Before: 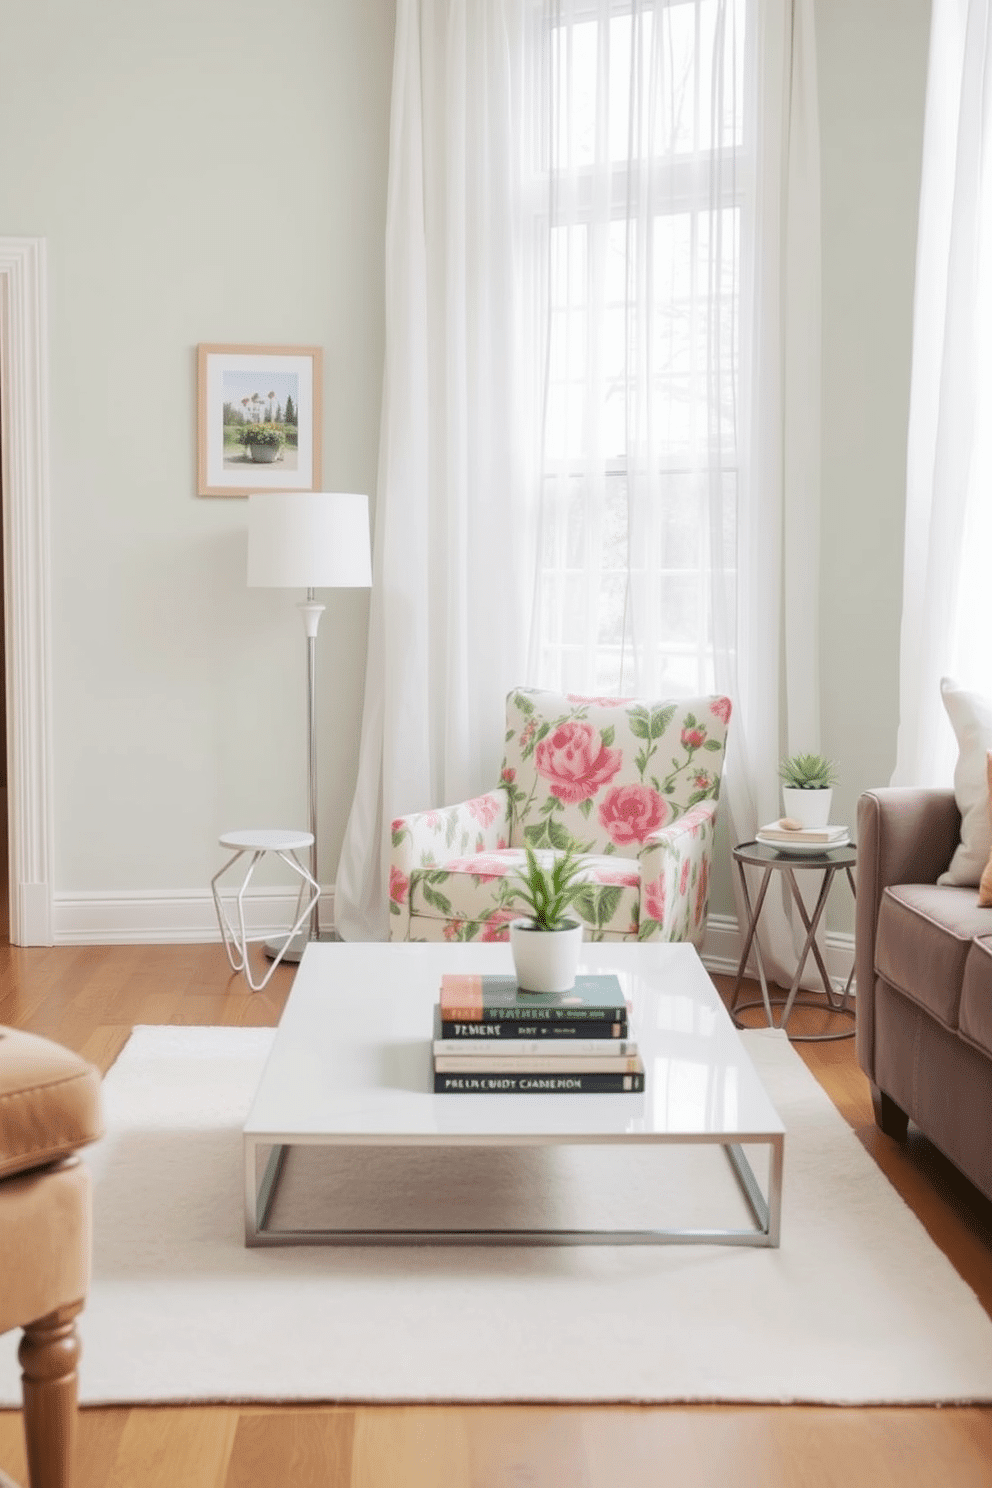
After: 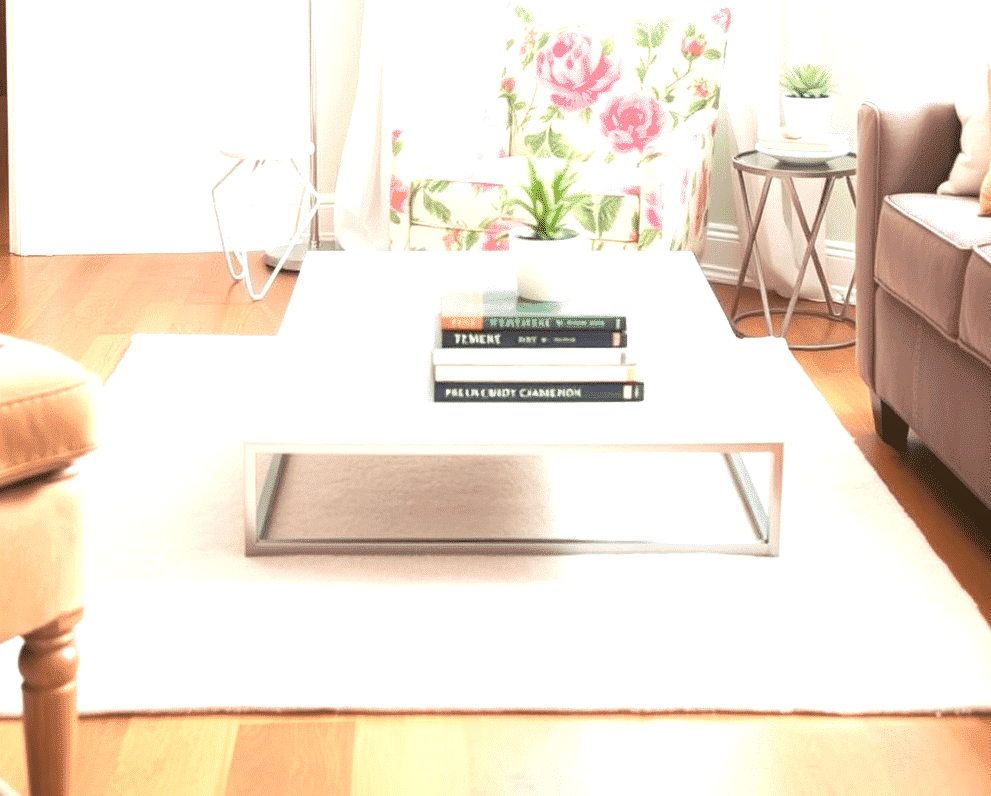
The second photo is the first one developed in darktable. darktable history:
velvia: strength 14.69%
crop and rotate: top 46.505%, right 0.087%
contrast equalizer: y [[0.5, 0.488, 0.462, 0.461, 0.491, 0.5], [0.5 ×6], [0.5 ×6], [0 ×6], [0 ×6]]
exposure: exposure 1.259 EV, compensate exposure bias true, compensate highlight preservation false
